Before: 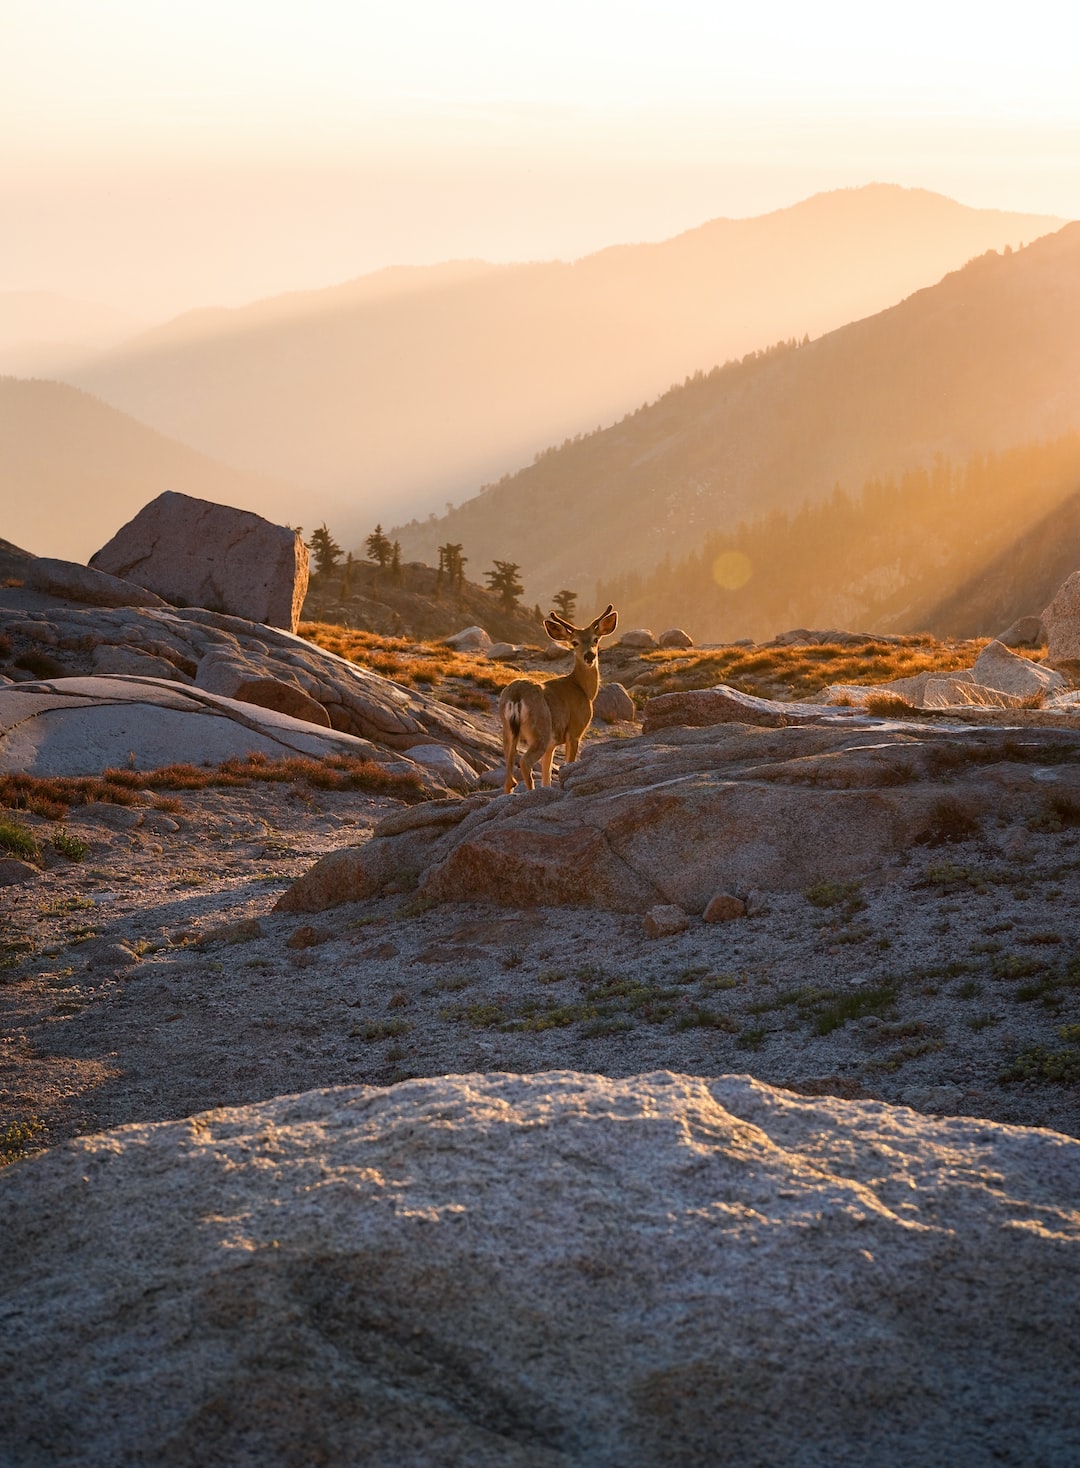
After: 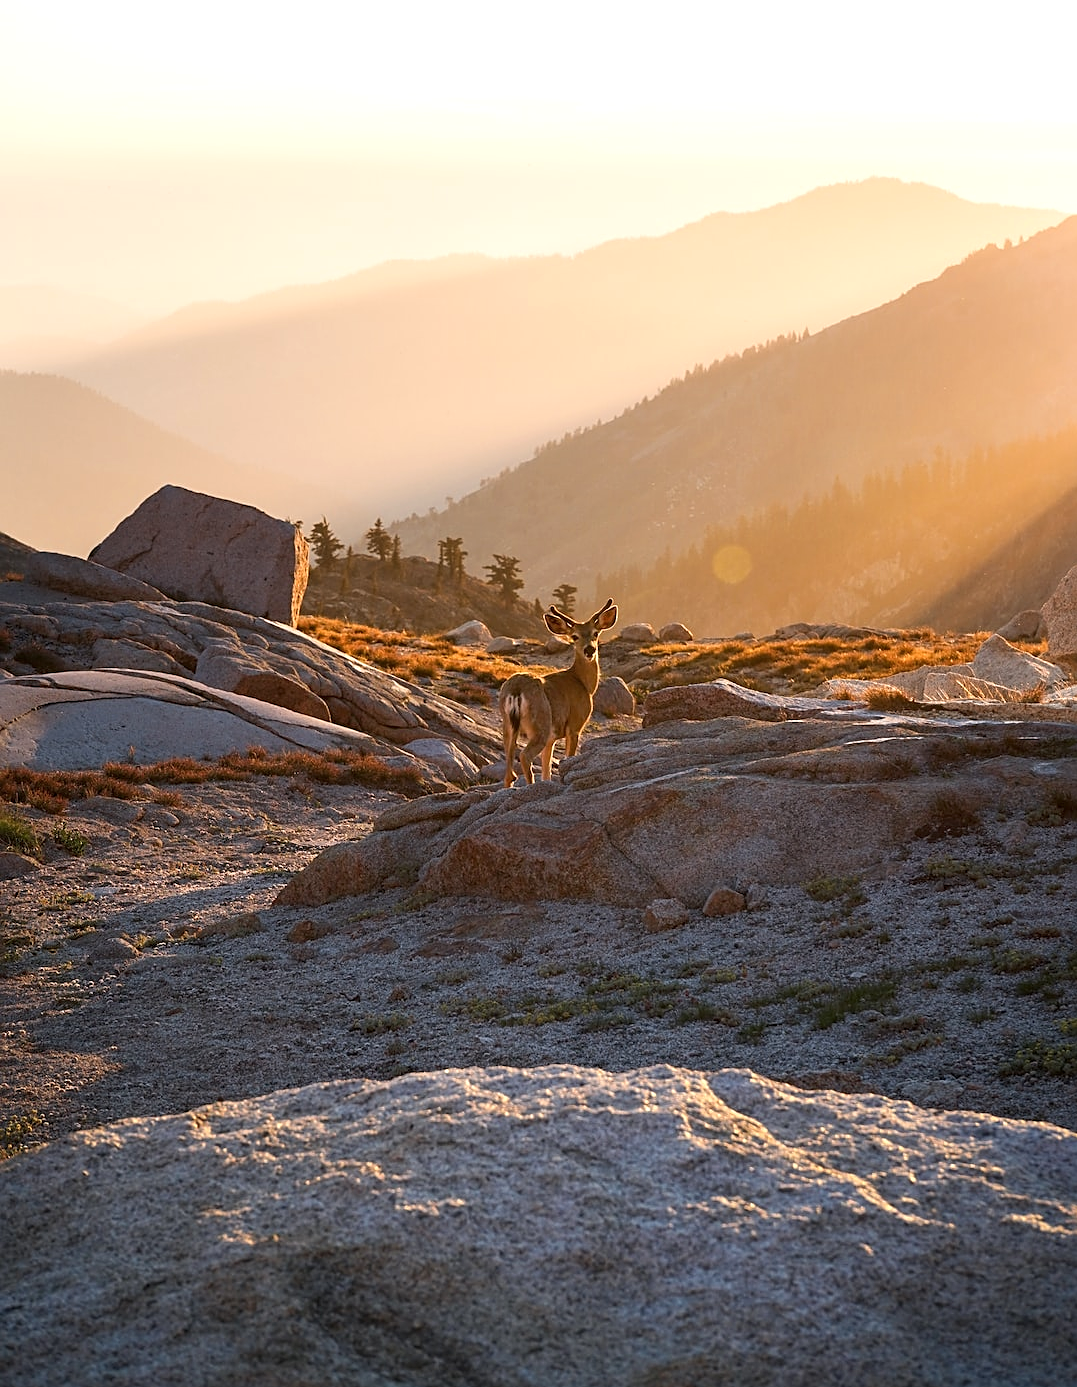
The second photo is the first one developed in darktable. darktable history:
sharpen: on, module defaults
crop: top 0.448%, right 0.264%, bottom 5.045%
exposure: exposure 0.217 EV, compensate highlight preservation false
